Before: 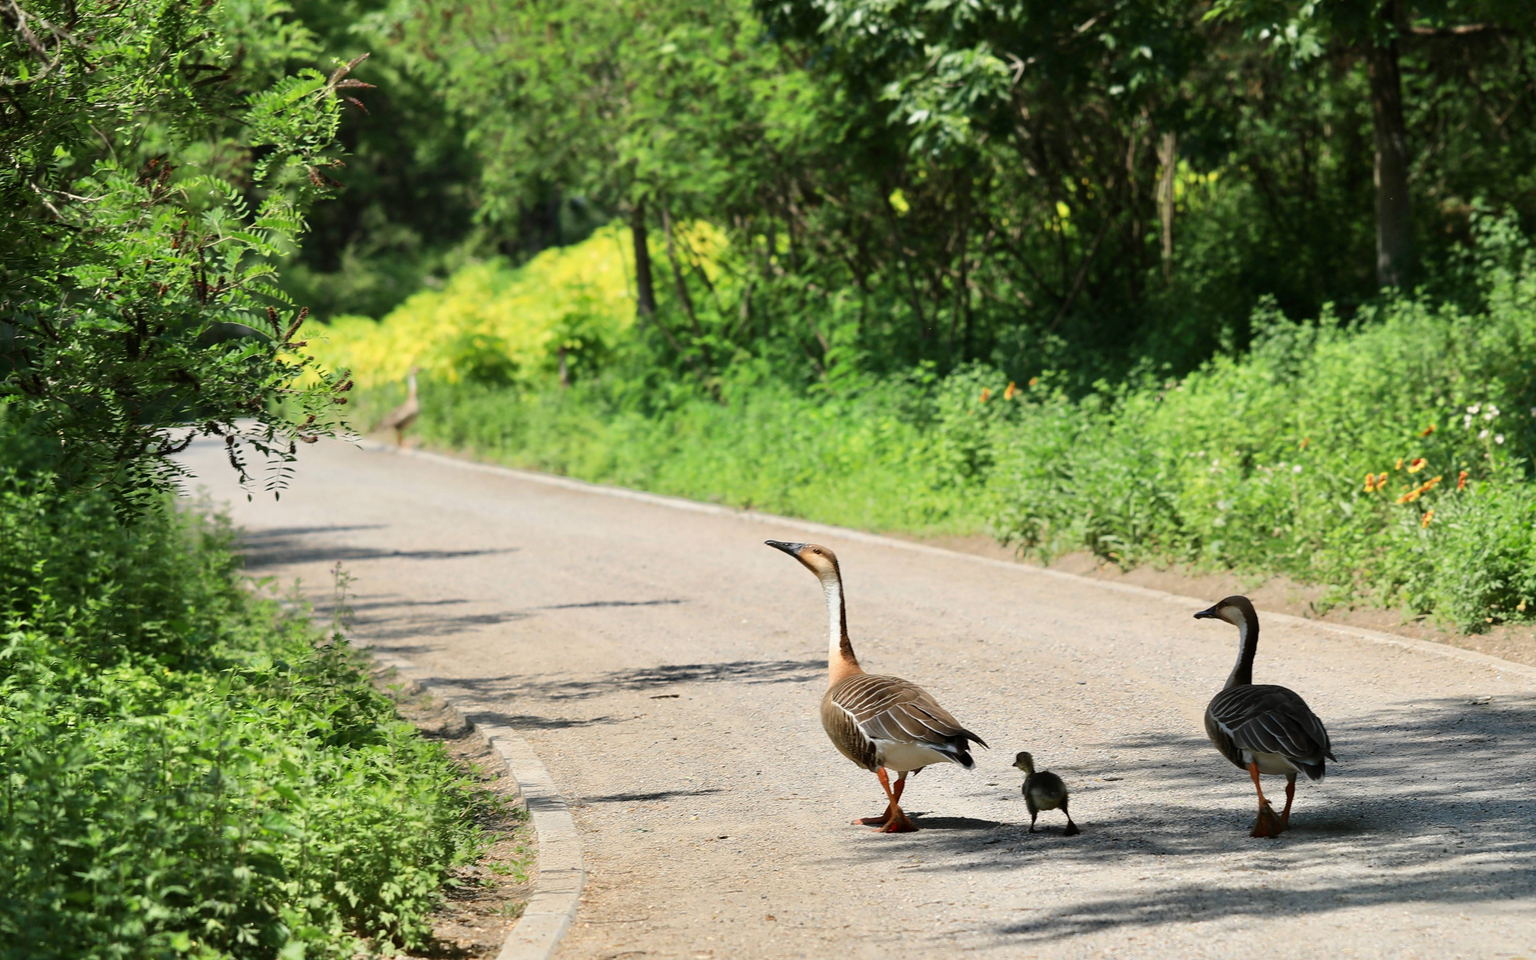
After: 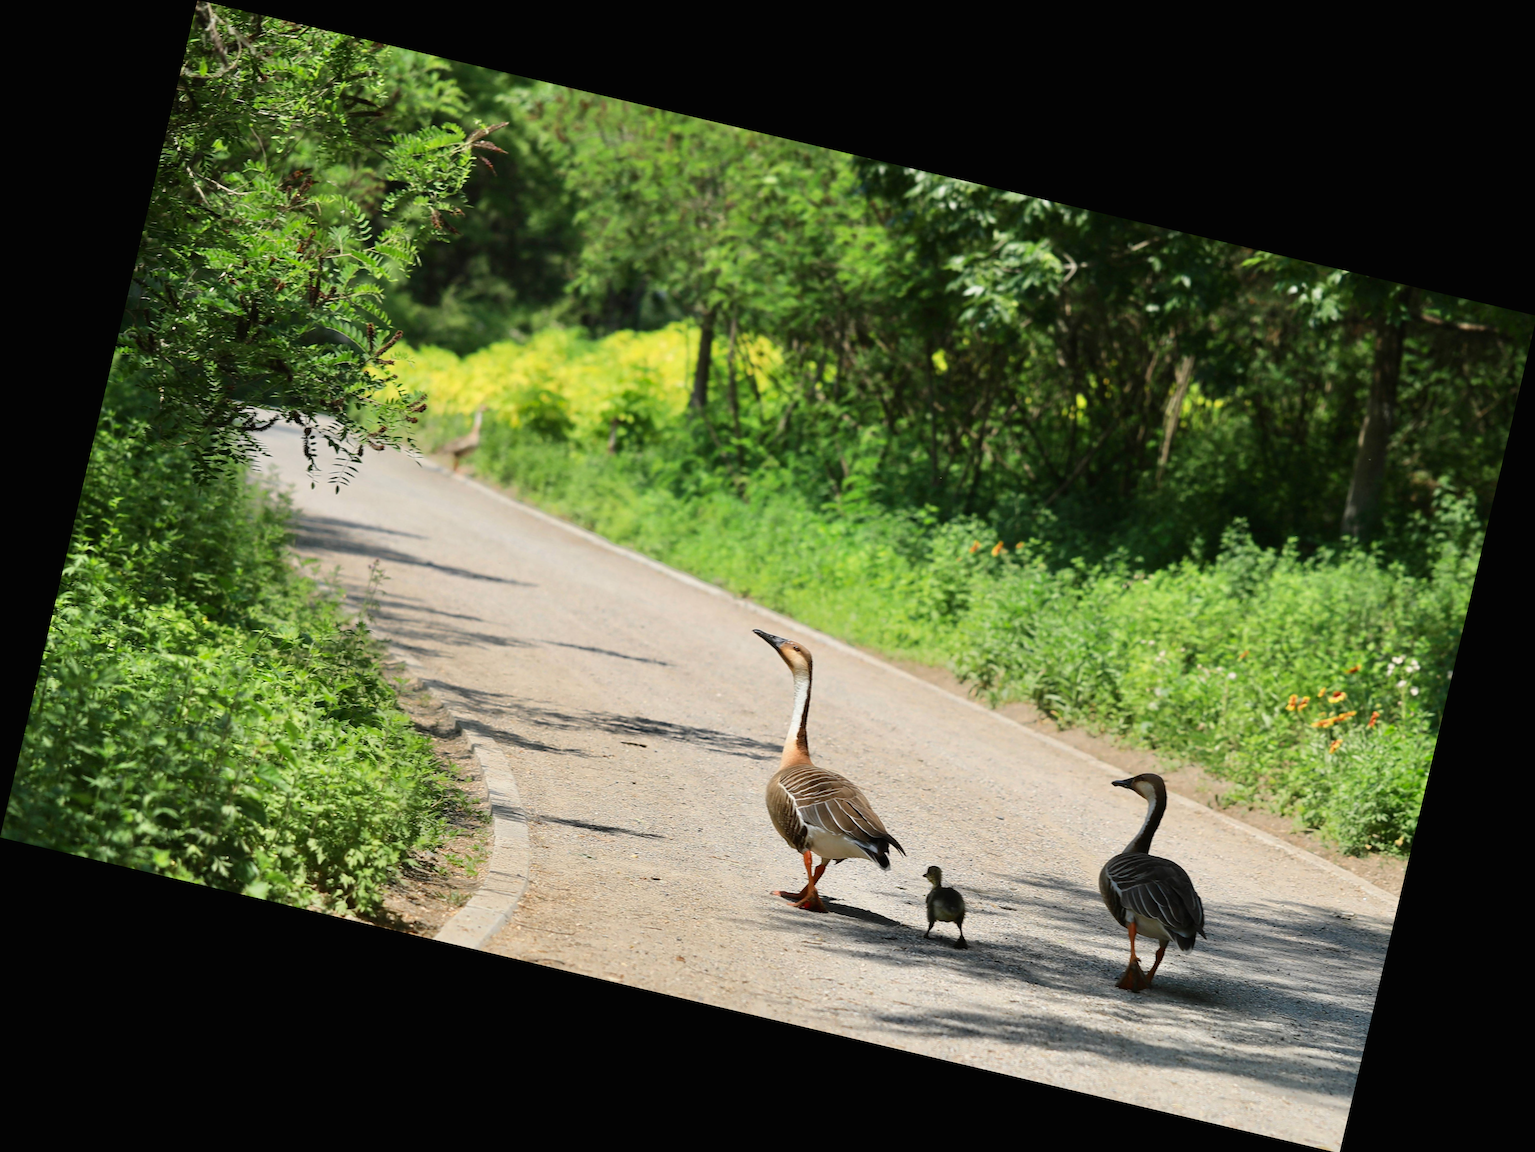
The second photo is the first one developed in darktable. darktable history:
contrast brightness saturation: contrast -0.02, brightness -0.01, saturation 0.03
rotate and perspective: rotation 13.27°, automatic cropping off
